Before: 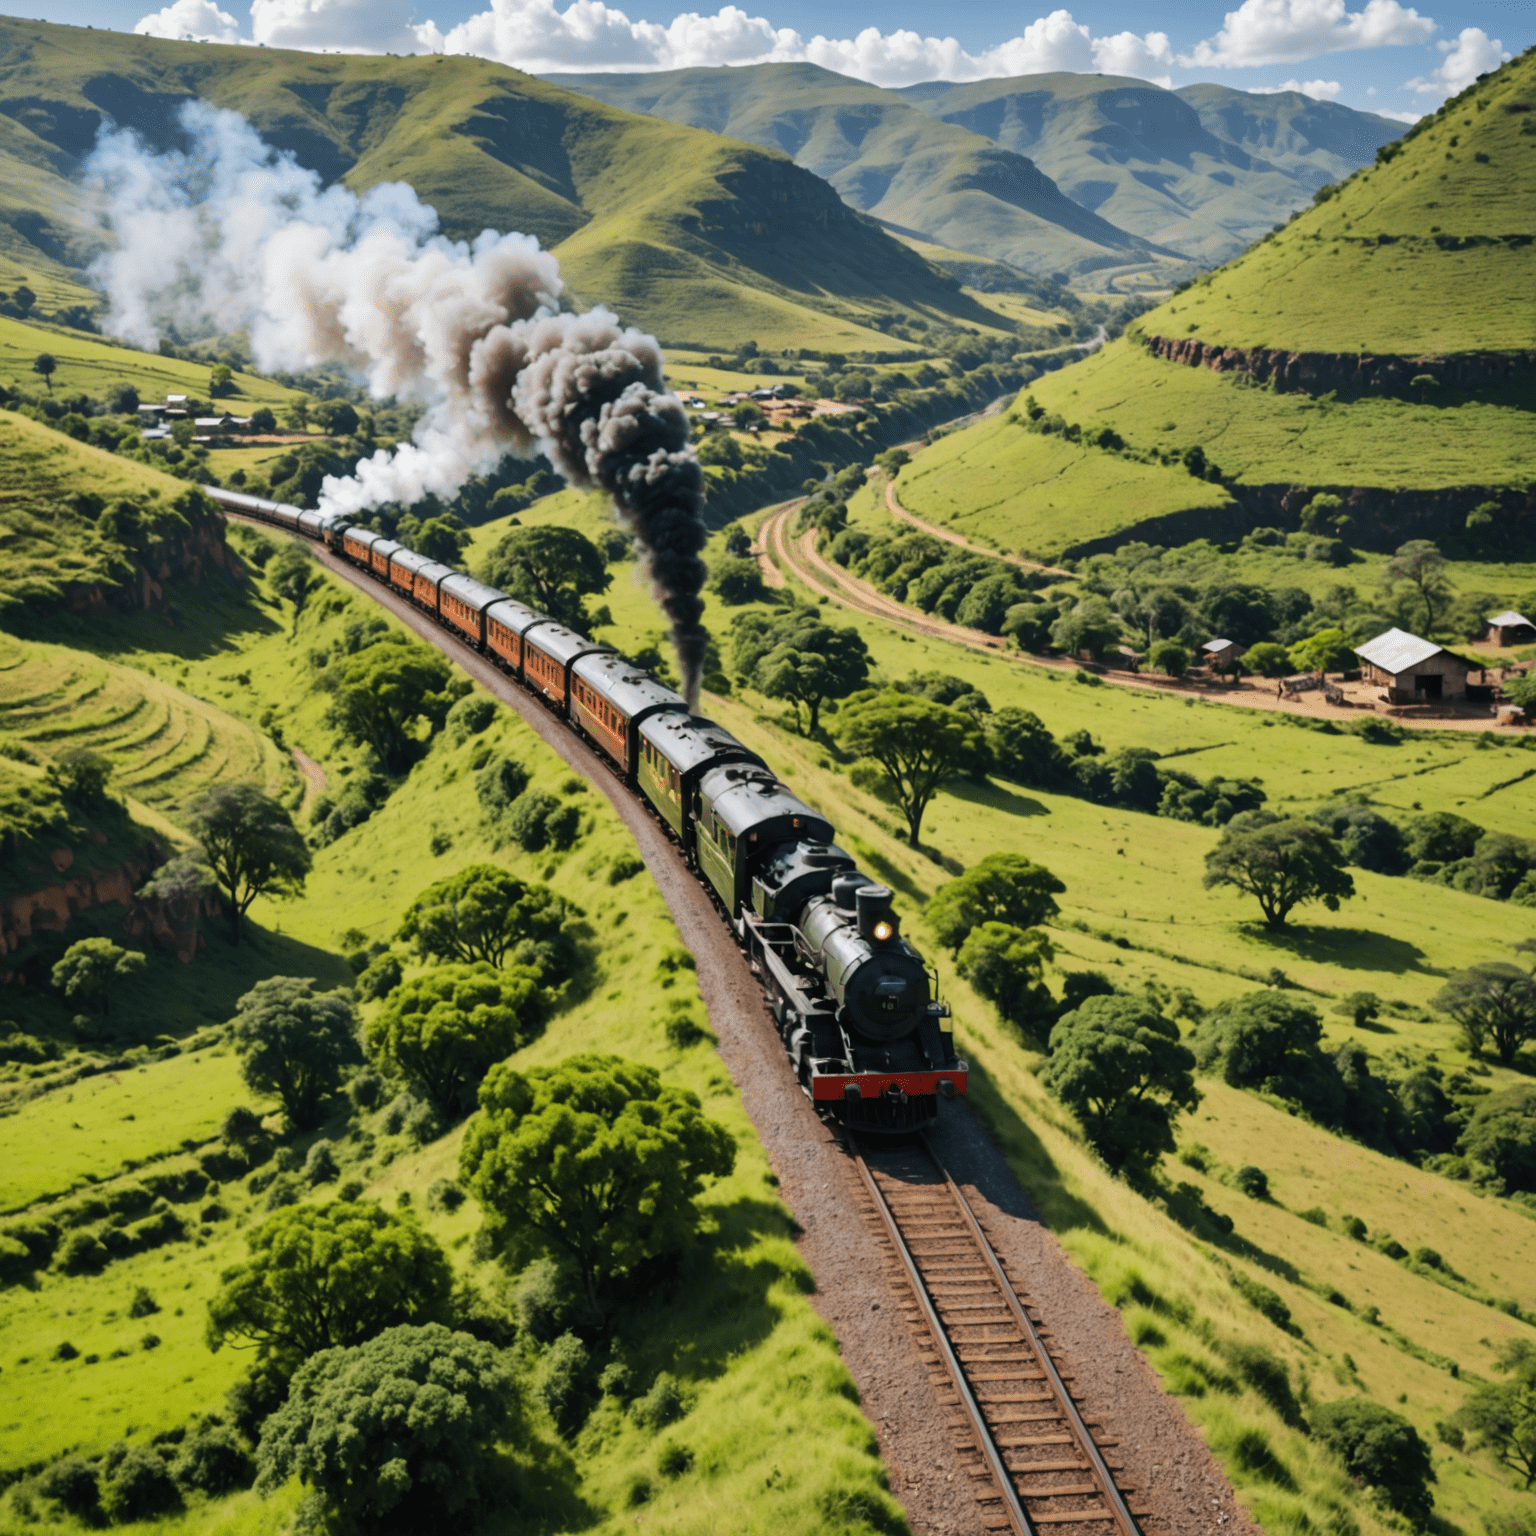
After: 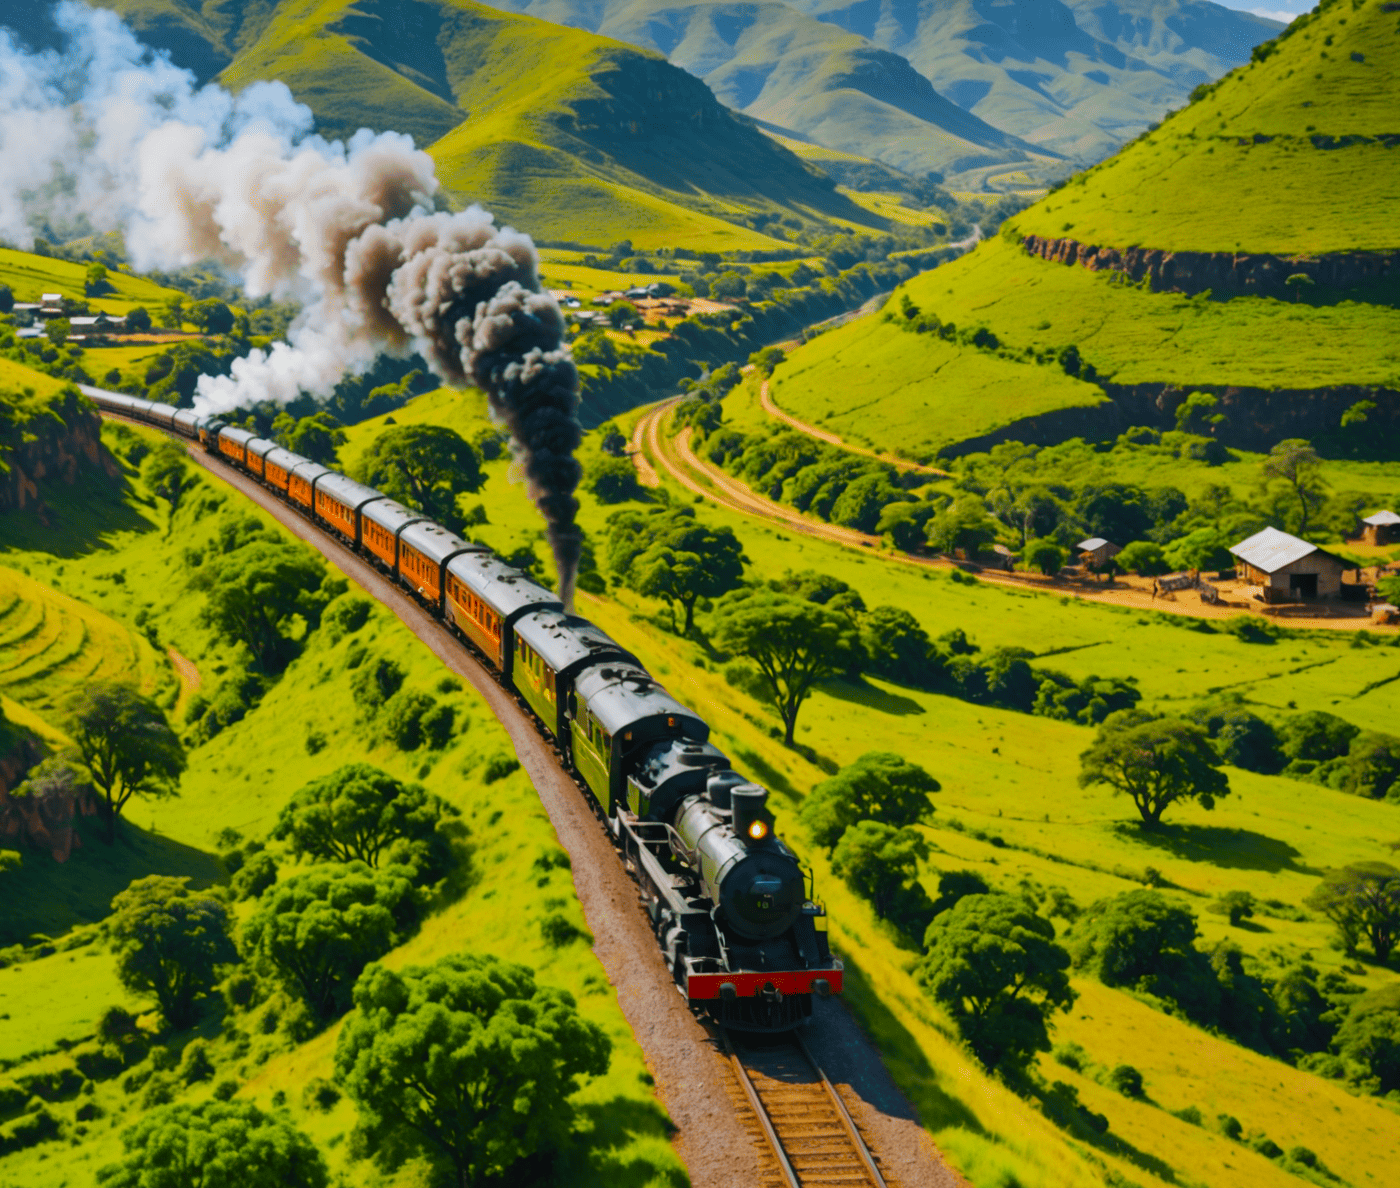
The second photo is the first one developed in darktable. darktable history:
crop: left 8.155%, top 6.611%, bottom 15.385%
color balance: input saturation 134.34%, contrast -10.04%, contrast fulcrum 19.67%, output saturation 133.51%
